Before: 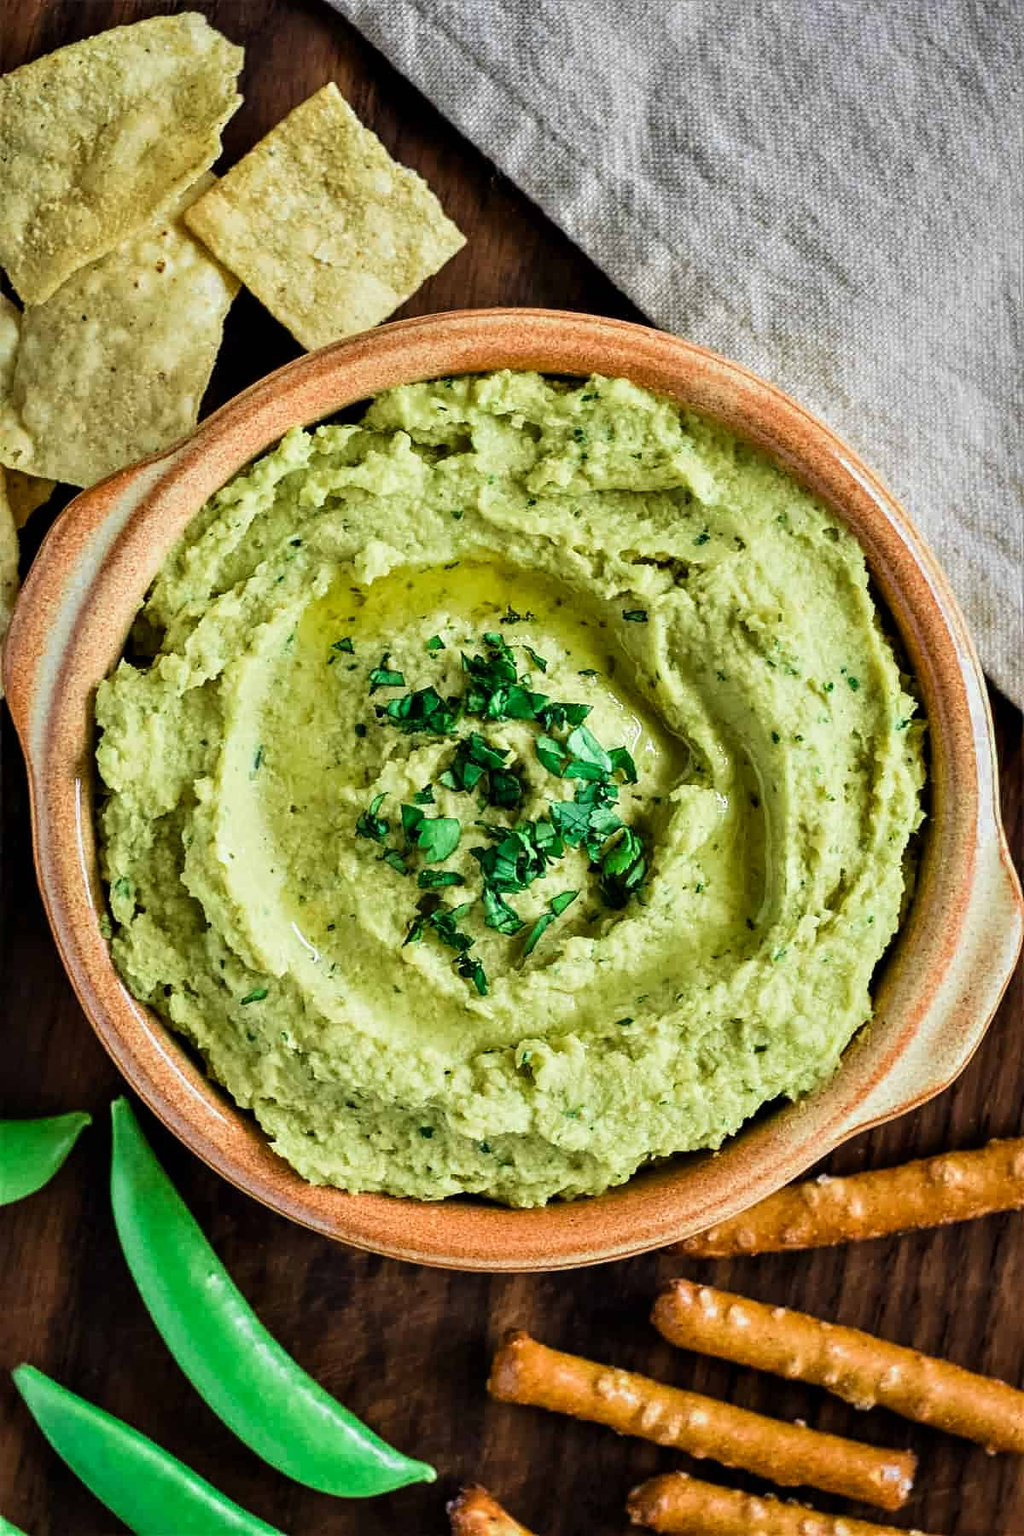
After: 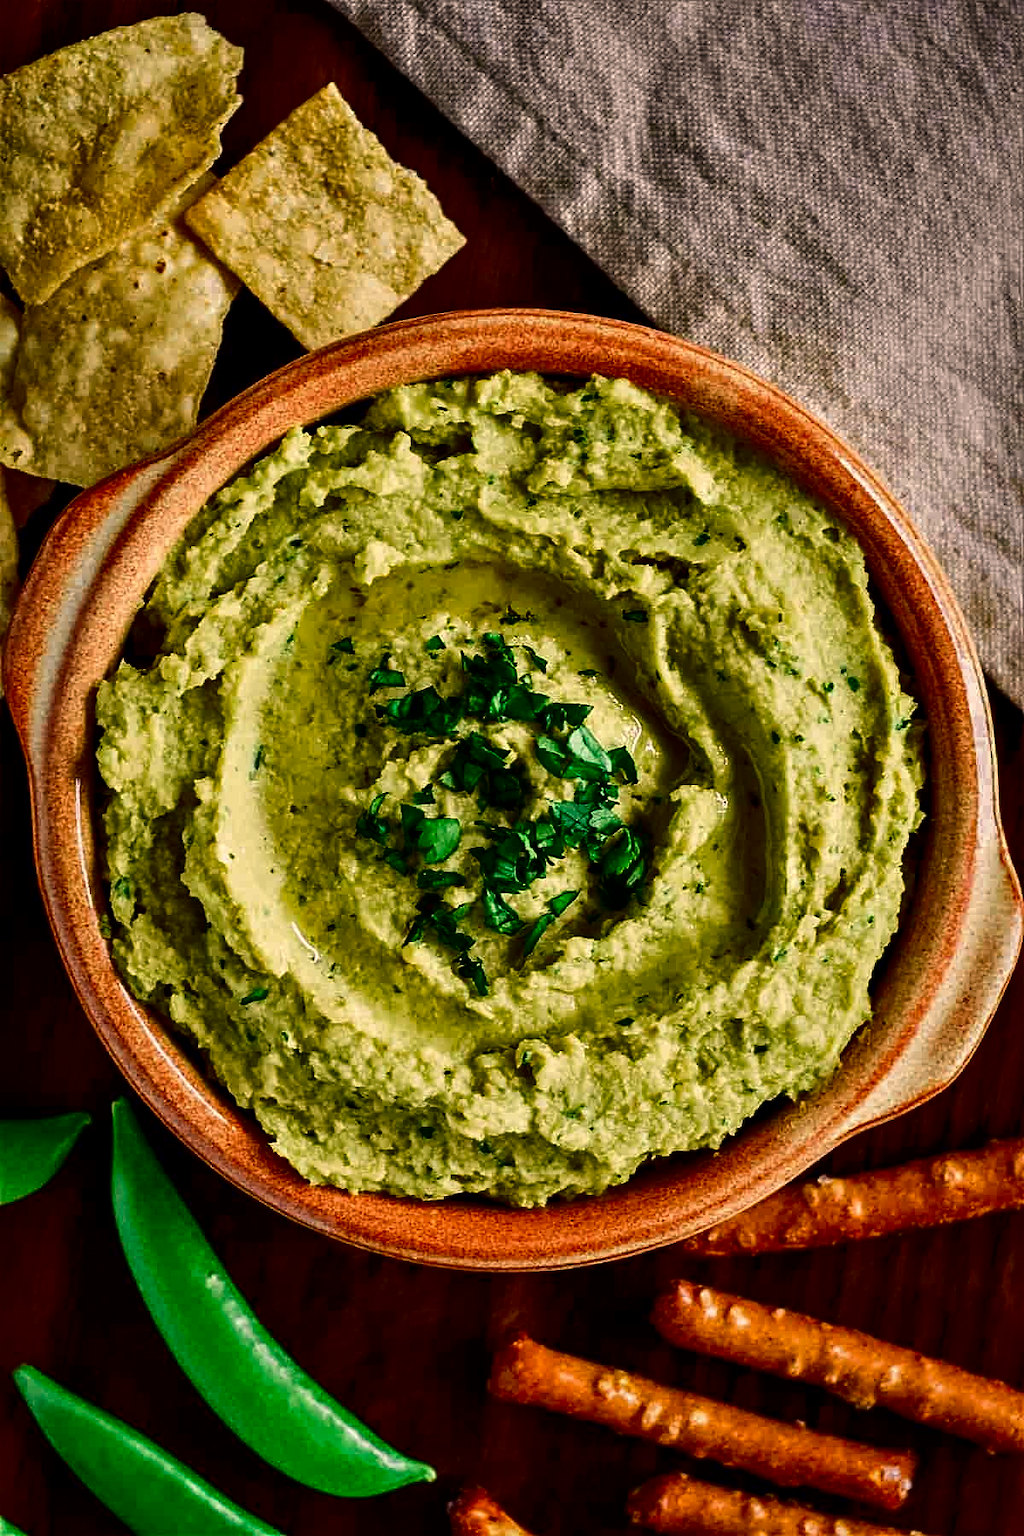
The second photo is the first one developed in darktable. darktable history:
white balance: red 1.127, blue 0.943
contrast brightness saturation: contrast 0.09, brightness -0.59, saturation 0.17
